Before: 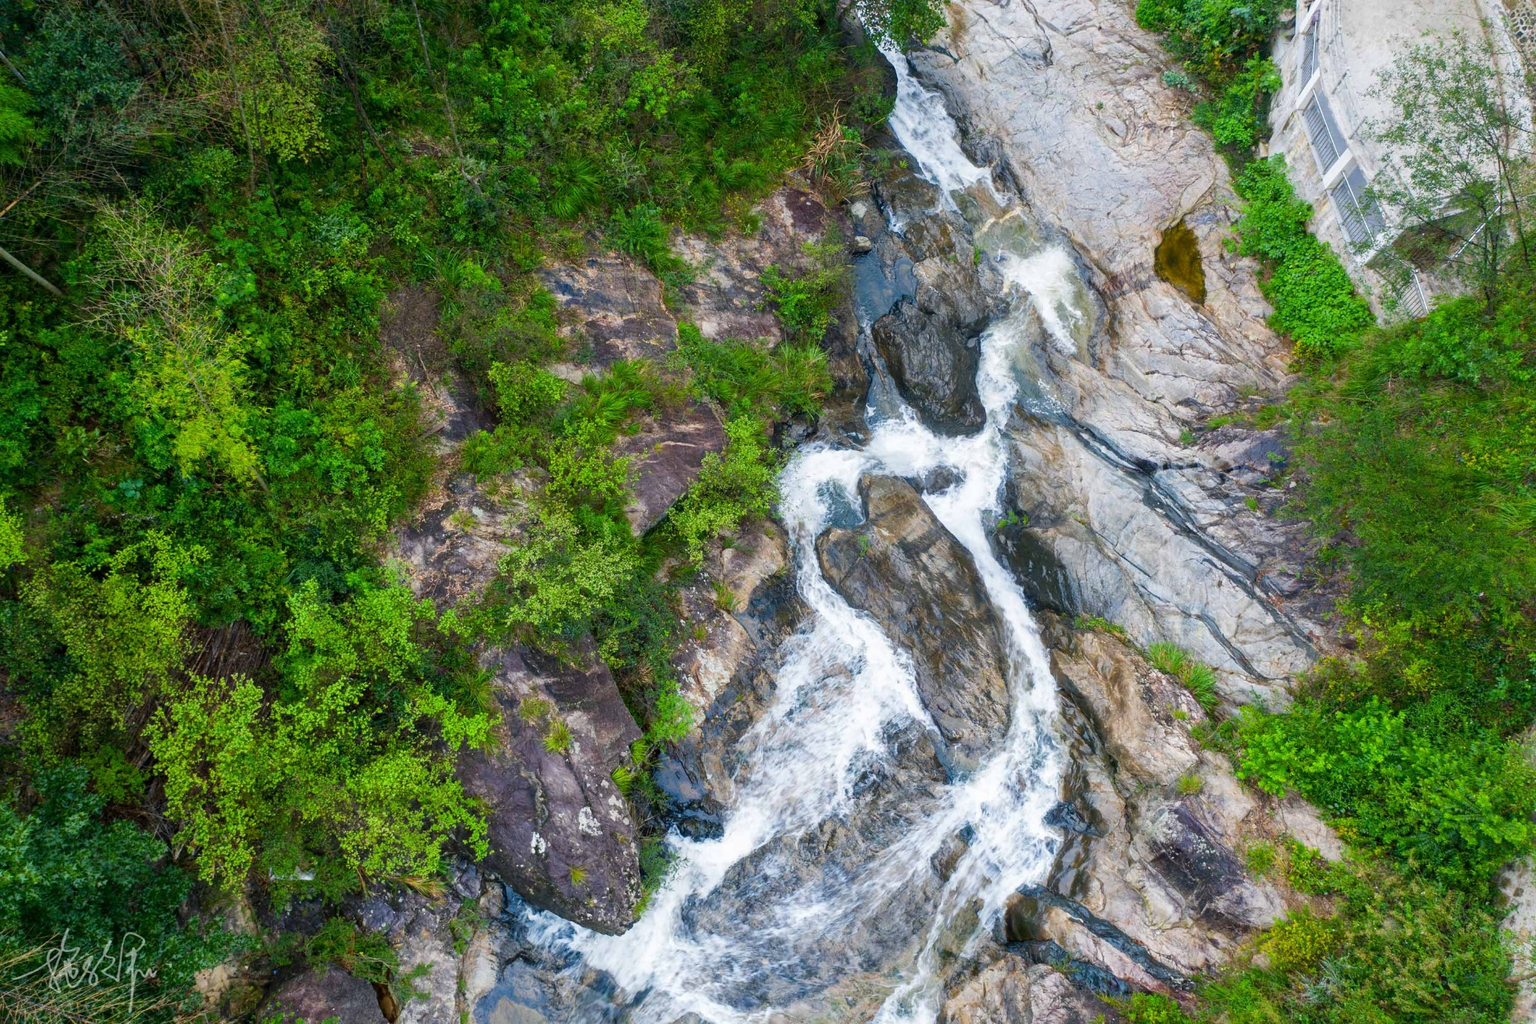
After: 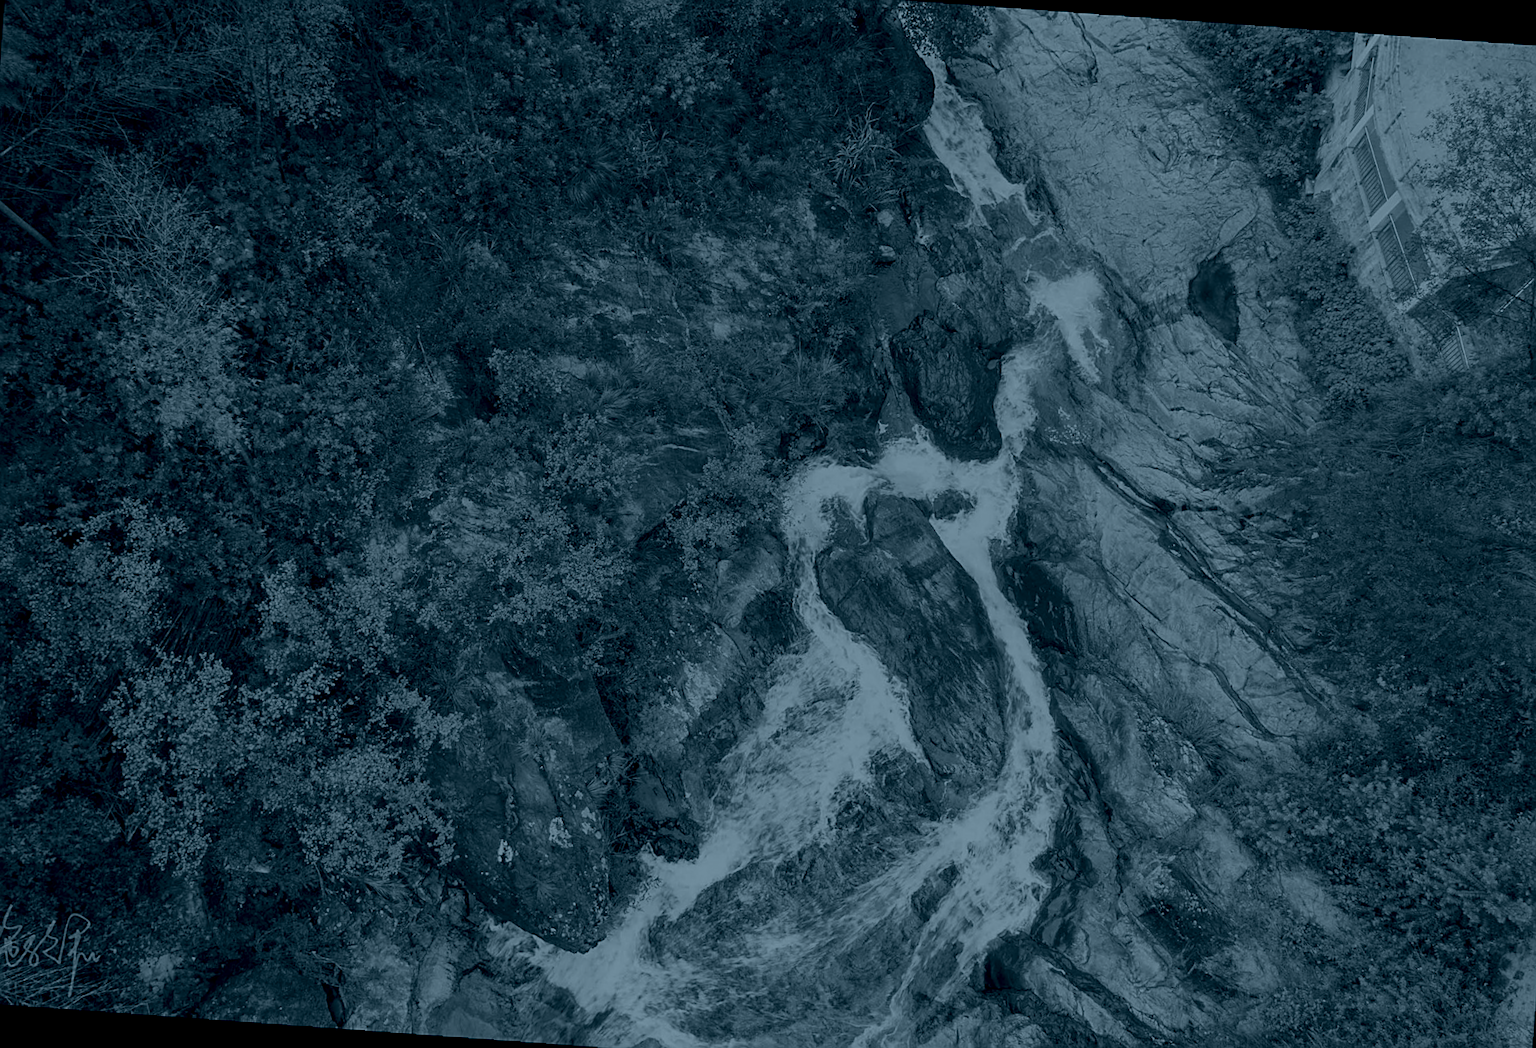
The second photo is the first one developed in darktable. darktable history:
crop and rotate: angle -2.38°
rotate and perspective: rotation 1.72°, automatic cropping off
tone equalizer: -8 EV -1.84 EV, -7 EV -1.16 EV, -6 EV -1.62 EV, smoothing diameter 25%, edges refinement/feathering 10, preserve details guided filter
white balance: red 0.976, blue 1.04
exposure: black level correction 0.001, exposure 0.14 EV, compensate highlight preservation false
sharpen: on, module defaults
colorize: hue 194.4°, saturation 29%, source mix 61.75%, lightness 3.98%, version 1
color correction: highlights a* 14.46, highlights b* 5.85, shadows a* -5.53, shadows b* -15.24, saturation 0.85
